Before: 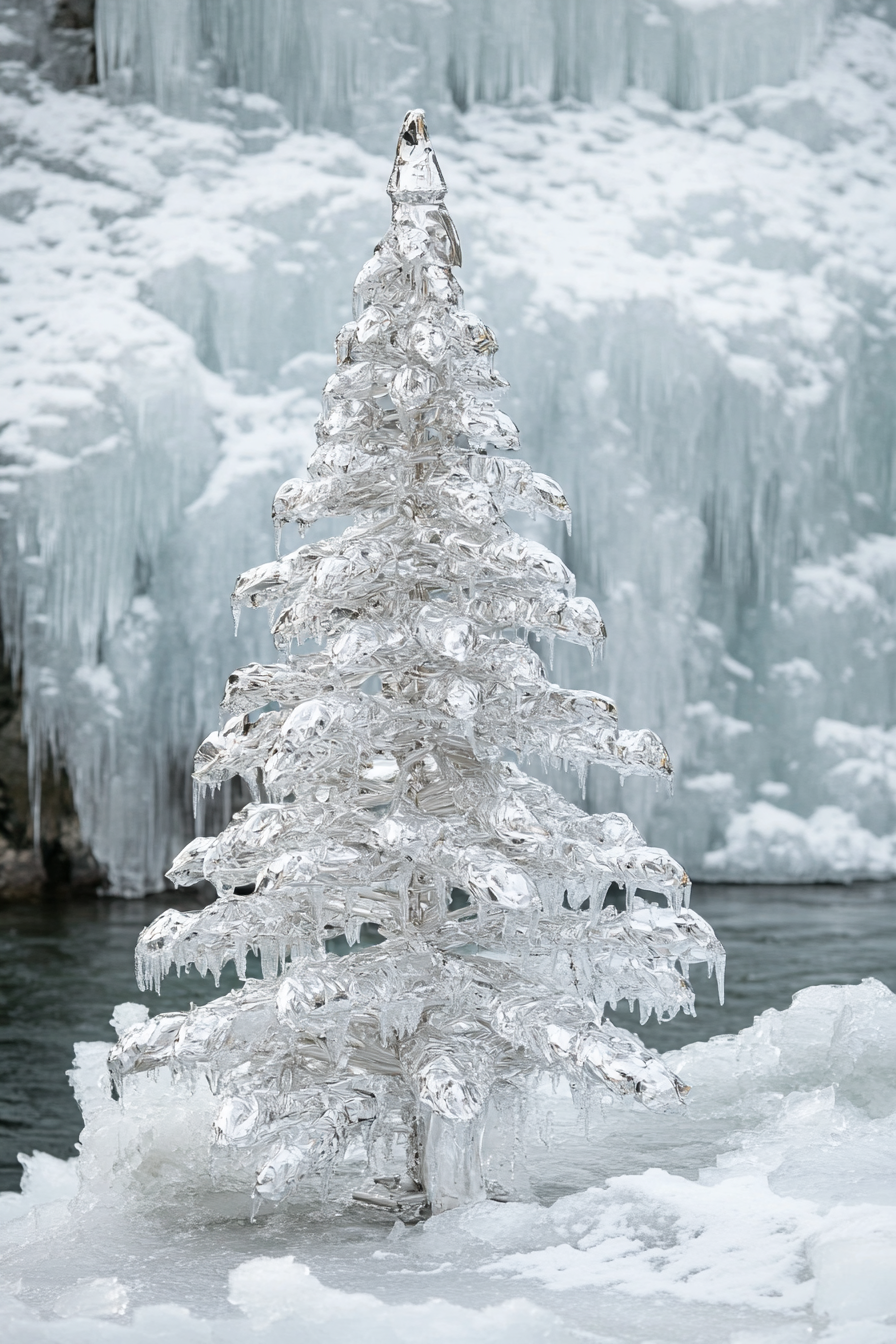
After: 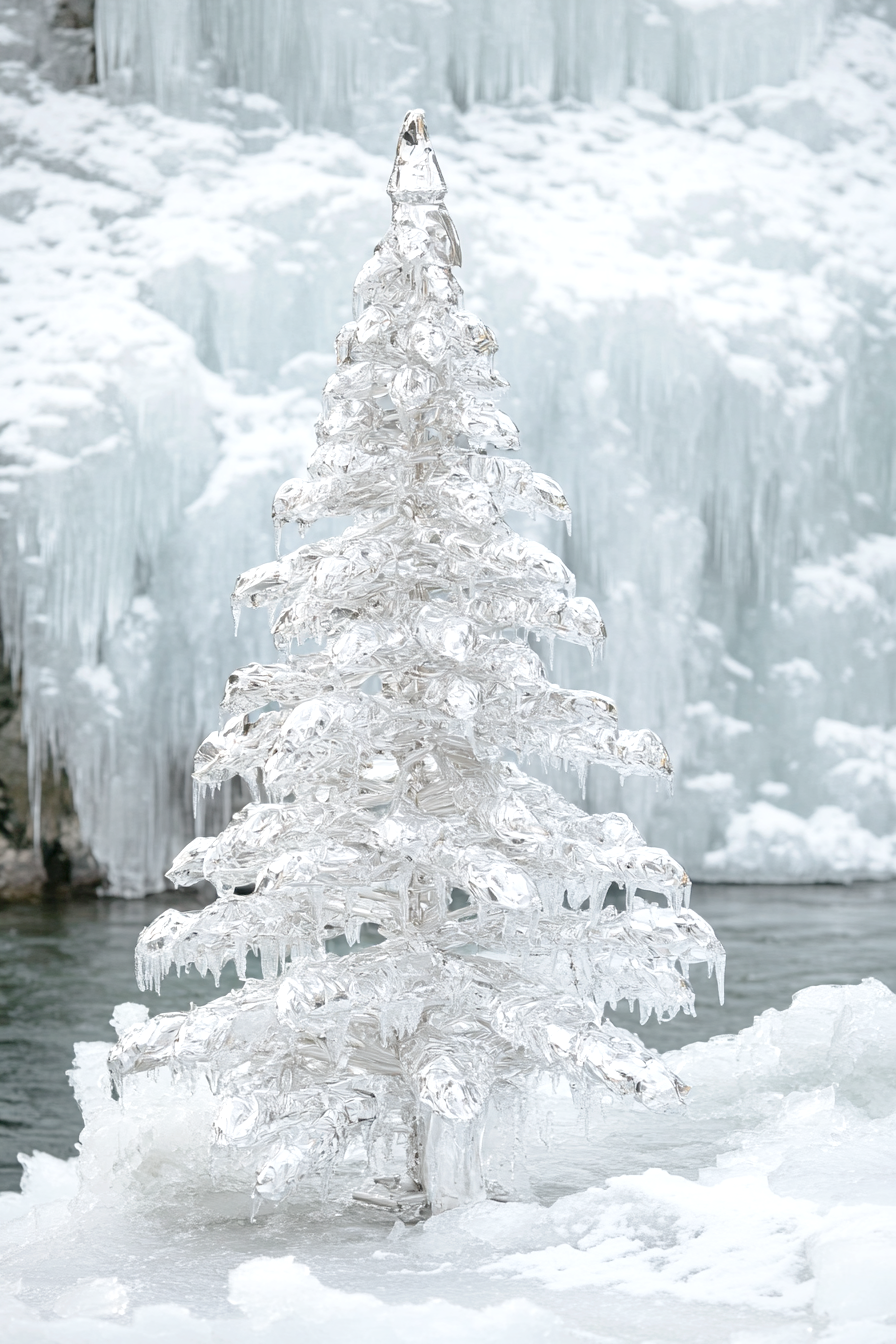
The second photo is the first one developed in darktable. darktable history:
tone curve: curves: ch0 [(0, 0) (0.004, 0.008) (0.077, 0.156) (0.169, 0.29) (0.774, 0.774) (0.988, 0.926)], preserve colors none
exposure: exposure 0.64 EV, compensate highlight preservation false
